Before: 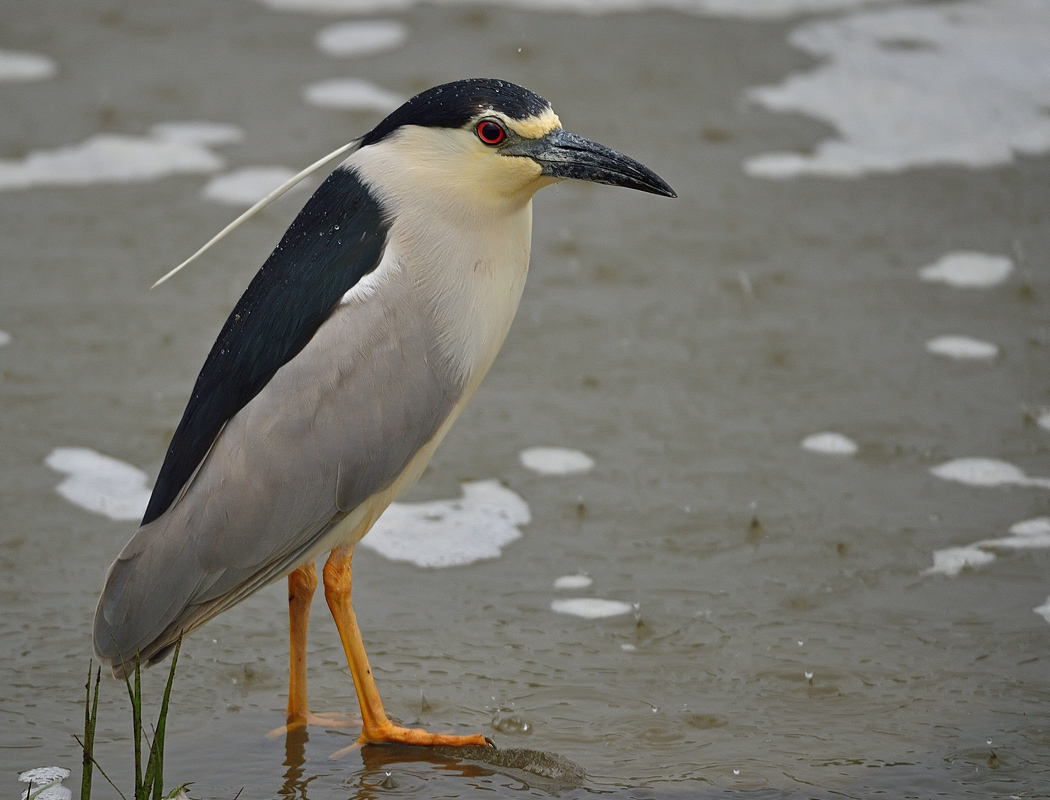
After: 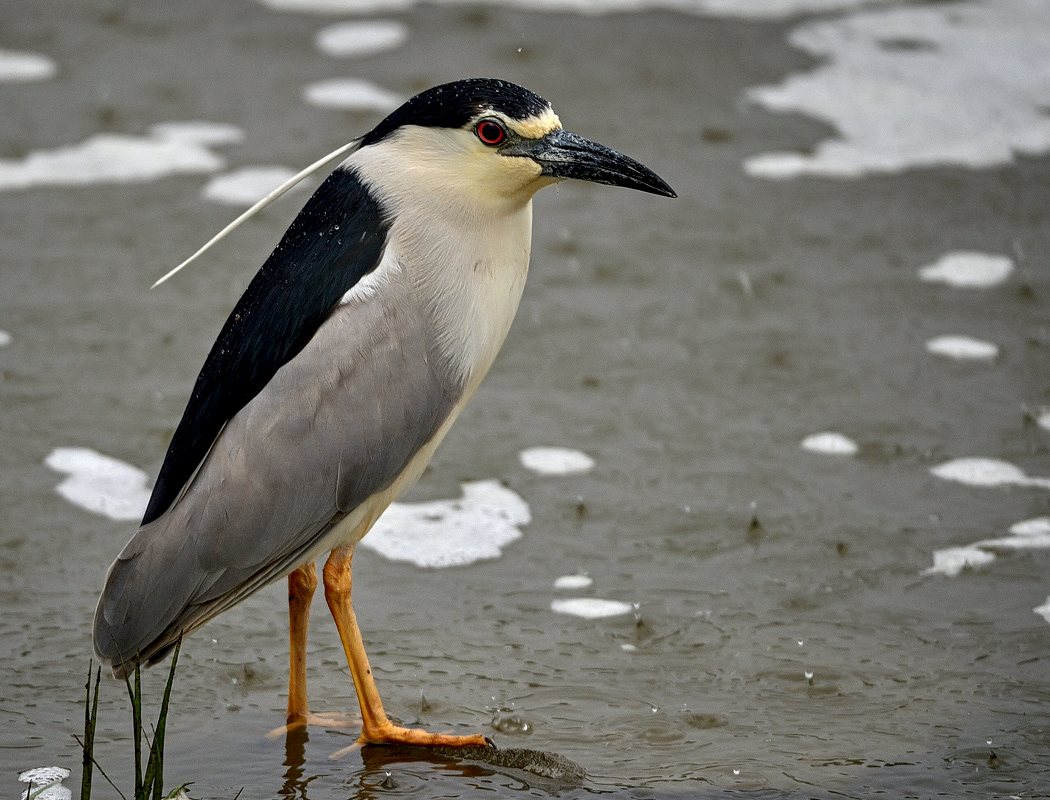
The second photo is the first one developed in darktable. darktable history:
local contrast: highlights 65%, shadows 54%, detail 169%, midtone range 0.519
